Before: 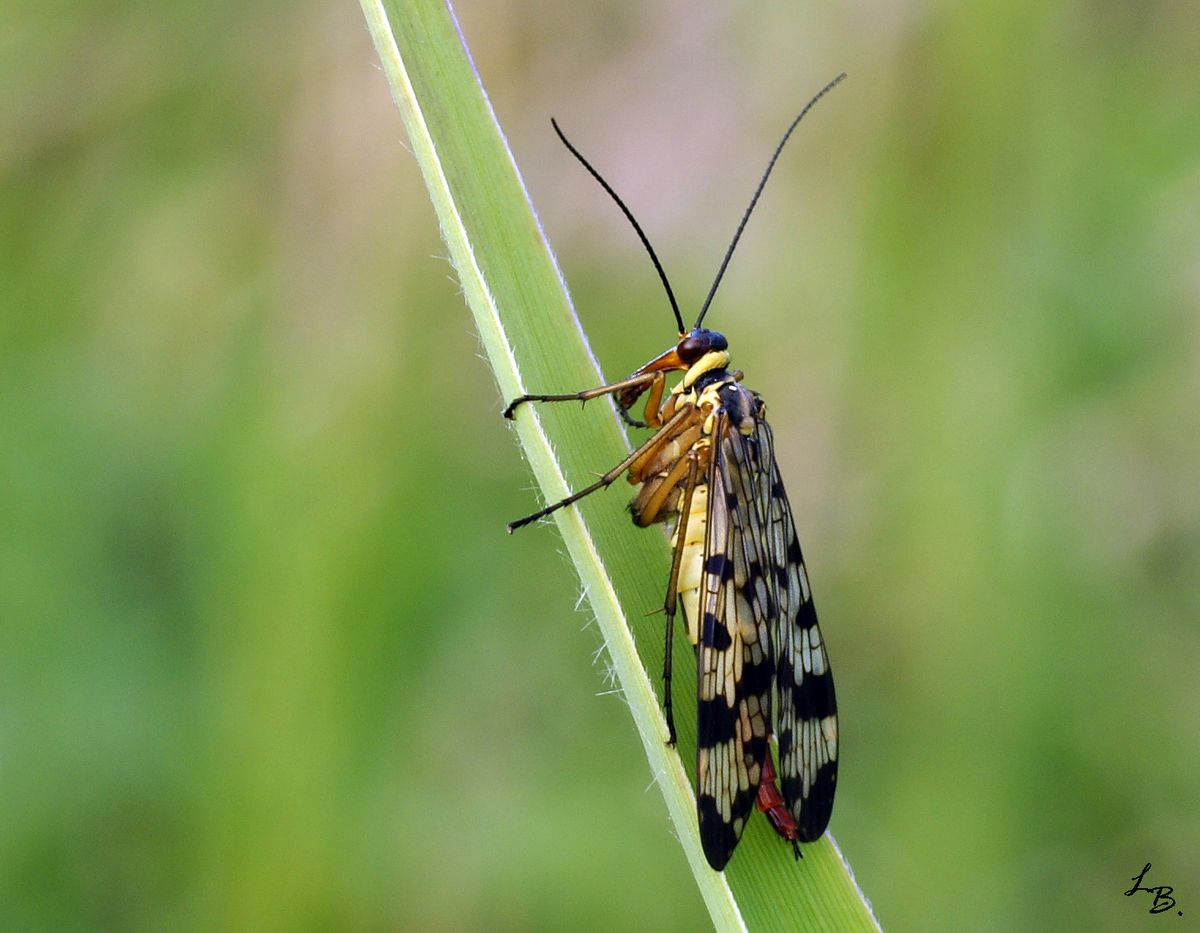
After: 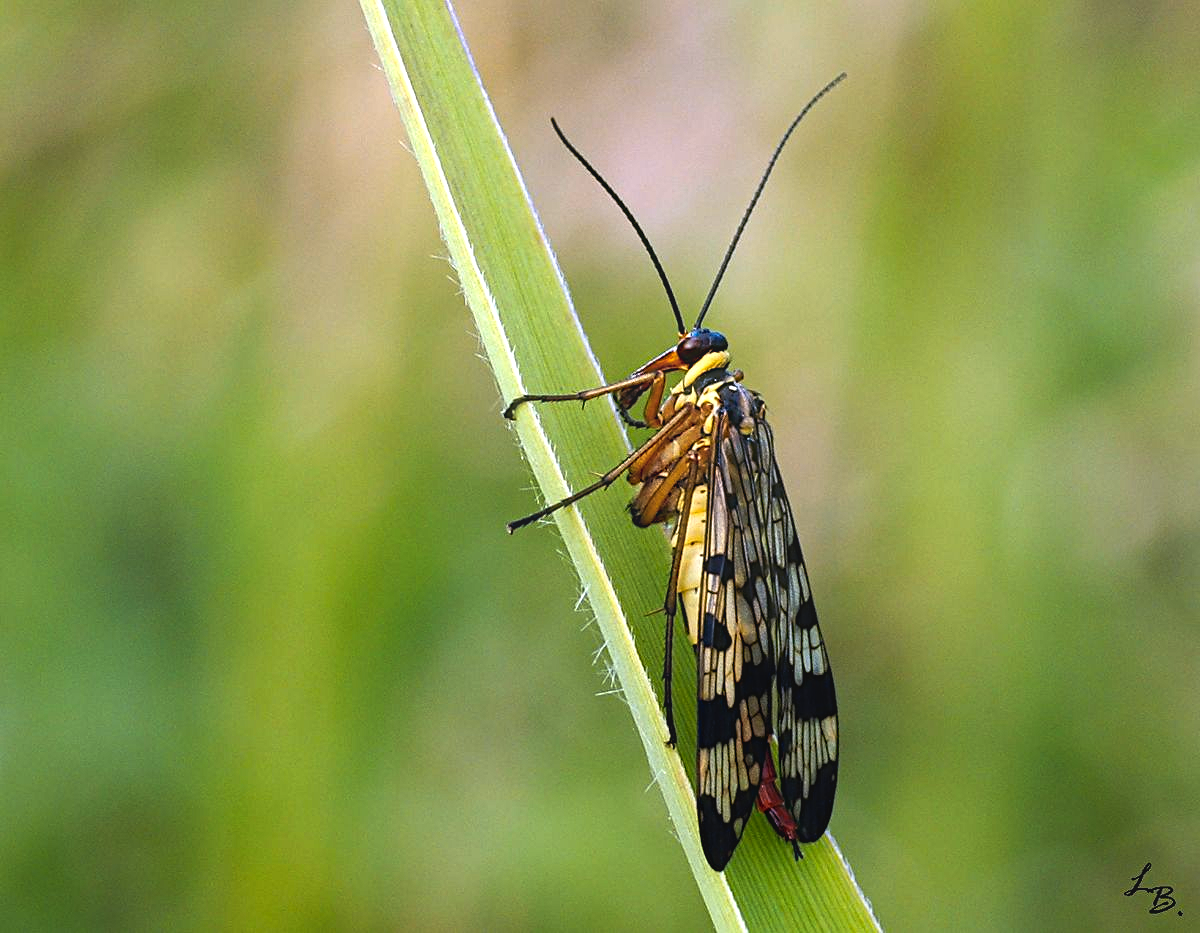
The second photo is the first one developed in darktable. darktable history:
contrast equalizer "soft": y [[0.439, 0.44, 0.442, 0.457, 0.493, 0.498], [0.5 ×6], [0.5 ×6], [0 ×6], [0 ×6]]
diffuse or sharpen "_builtin_sharpen demosaicing | AA filter": edge sensitivity 1, 1st order anisotropy 100%, 2nd order anisotropy 100%, 3rd order anisotropy 100%, 4th order anisotropy 100%, 1st order speed -25%, 2nd order speed -25%, 3rd order speed -25%, 4th order speed -25%
diffuse or sharpen "diffusion": radius span 77, 1st order speed 50%, 2nd order speed 50%, 3rd order speed 50%, 4th order speed 50% | blend: blend mode normal, opacity 25%; mask: uniform (no mask)
haze removal: strength -0.1, adaptive false
rgb primaries "nice": tint hue -2.48°, red hue -0.024, green purity 1.08, blue hue -0.112, blue purity 1.17
color balance rgb: perceptual brilliance grading › highlights 14.29%, perceptual brilliance grading › mid-tones -5.92%, perceptual brilliance grading › shadows -26.83%, global vibrance 31.18%
